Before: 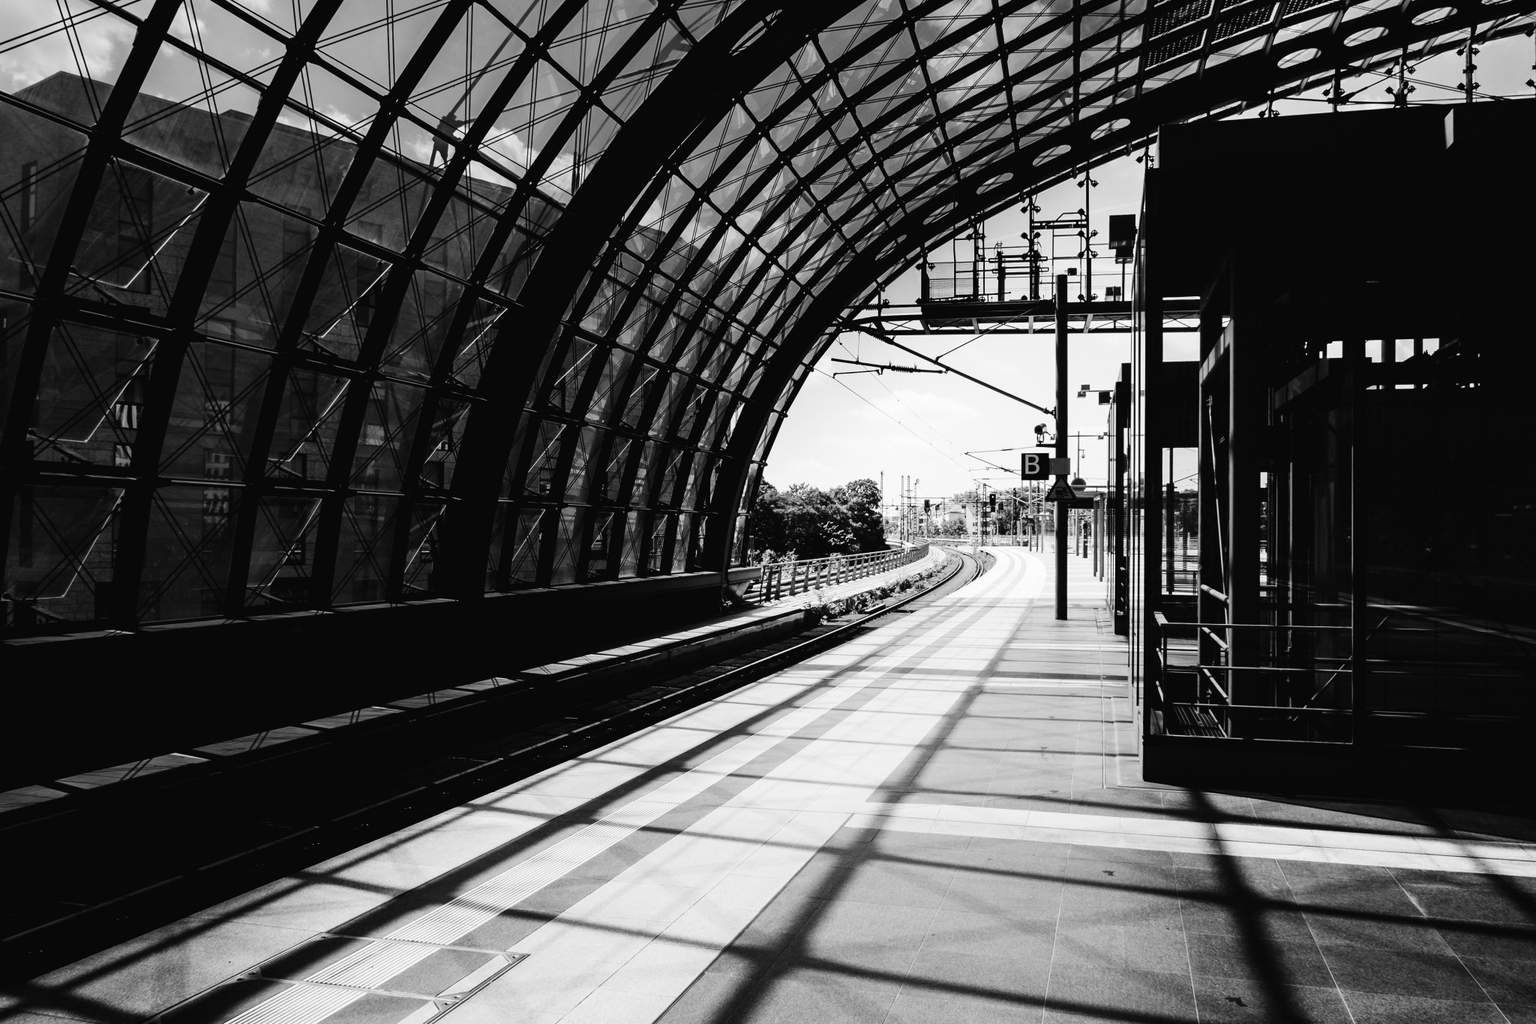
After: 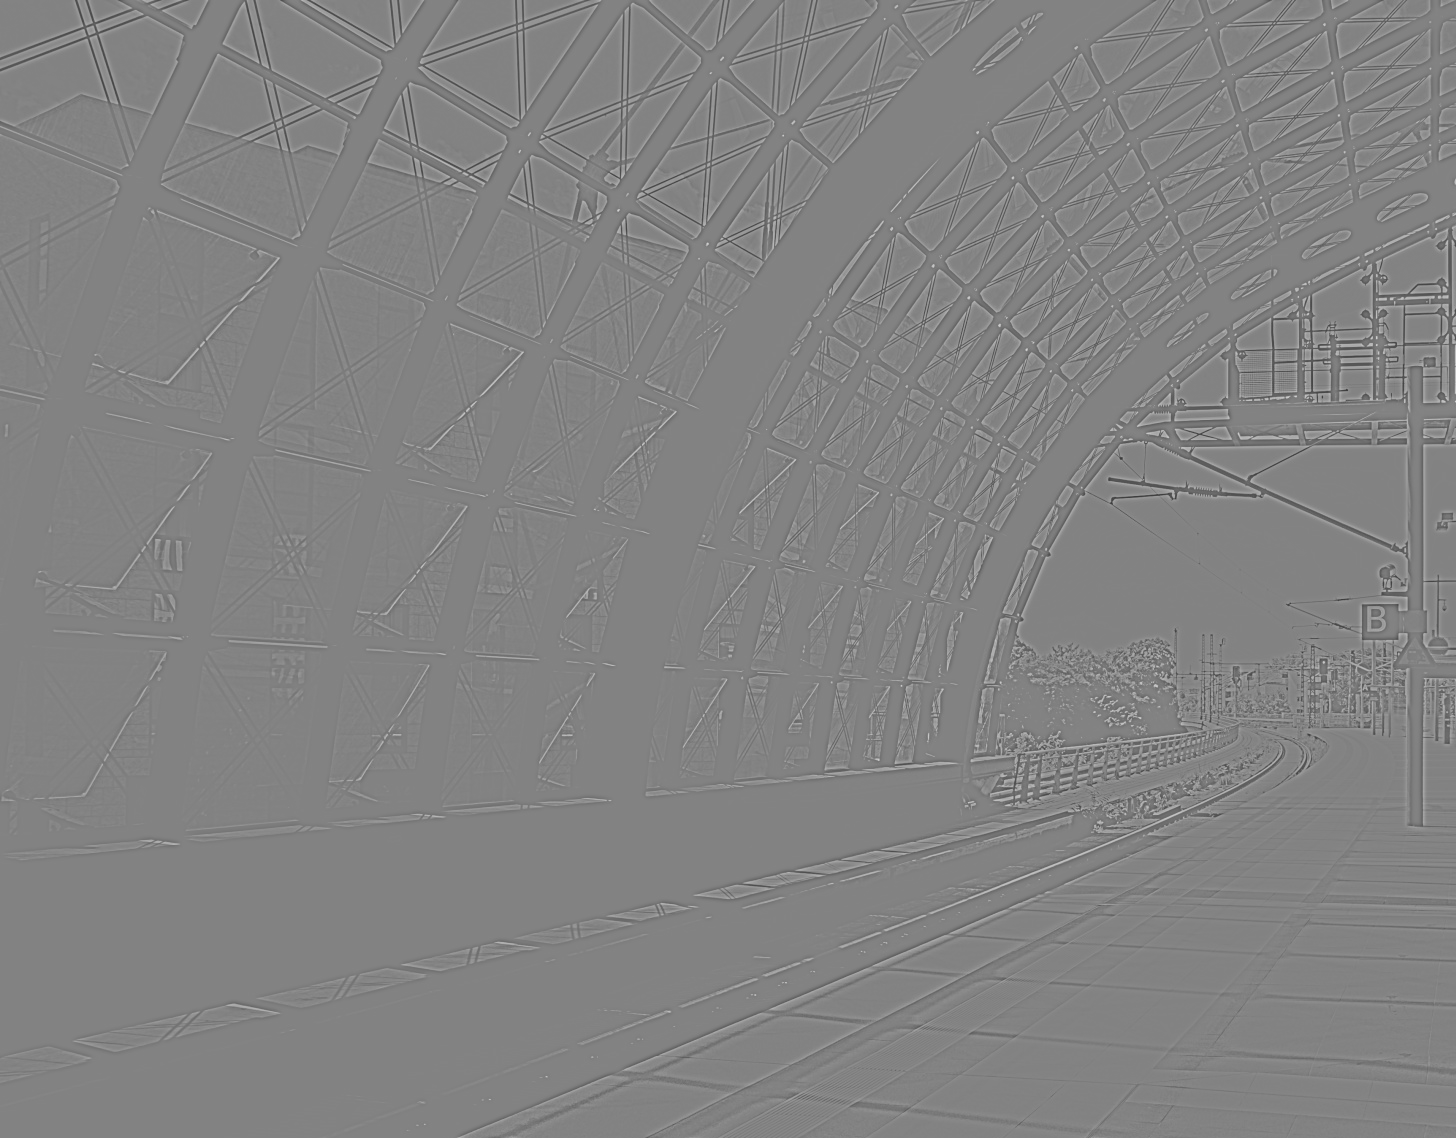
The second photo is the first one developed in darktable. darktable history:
local contrast: highlights 60%, shadows 60%, detail 160%
crop: right 28.885%, bottom 16.626%
shadows and highlights: shadows 12, white point adjustment 1.2, highlights -0.36, soften with gaussian
color calibration: illuminant as shot in camera, x 0.369, y 0.376, temperature 4328.46 K, gamut compression 3
rgb levels: preserve colors sum RGB, levels [[0.038, 0.433, 0.934], [0, 0.5, 1], [0, 0.5, 1]]
velvia: strength 15%
highpass: sharpness 5.84%, contrast boost 8.44%
